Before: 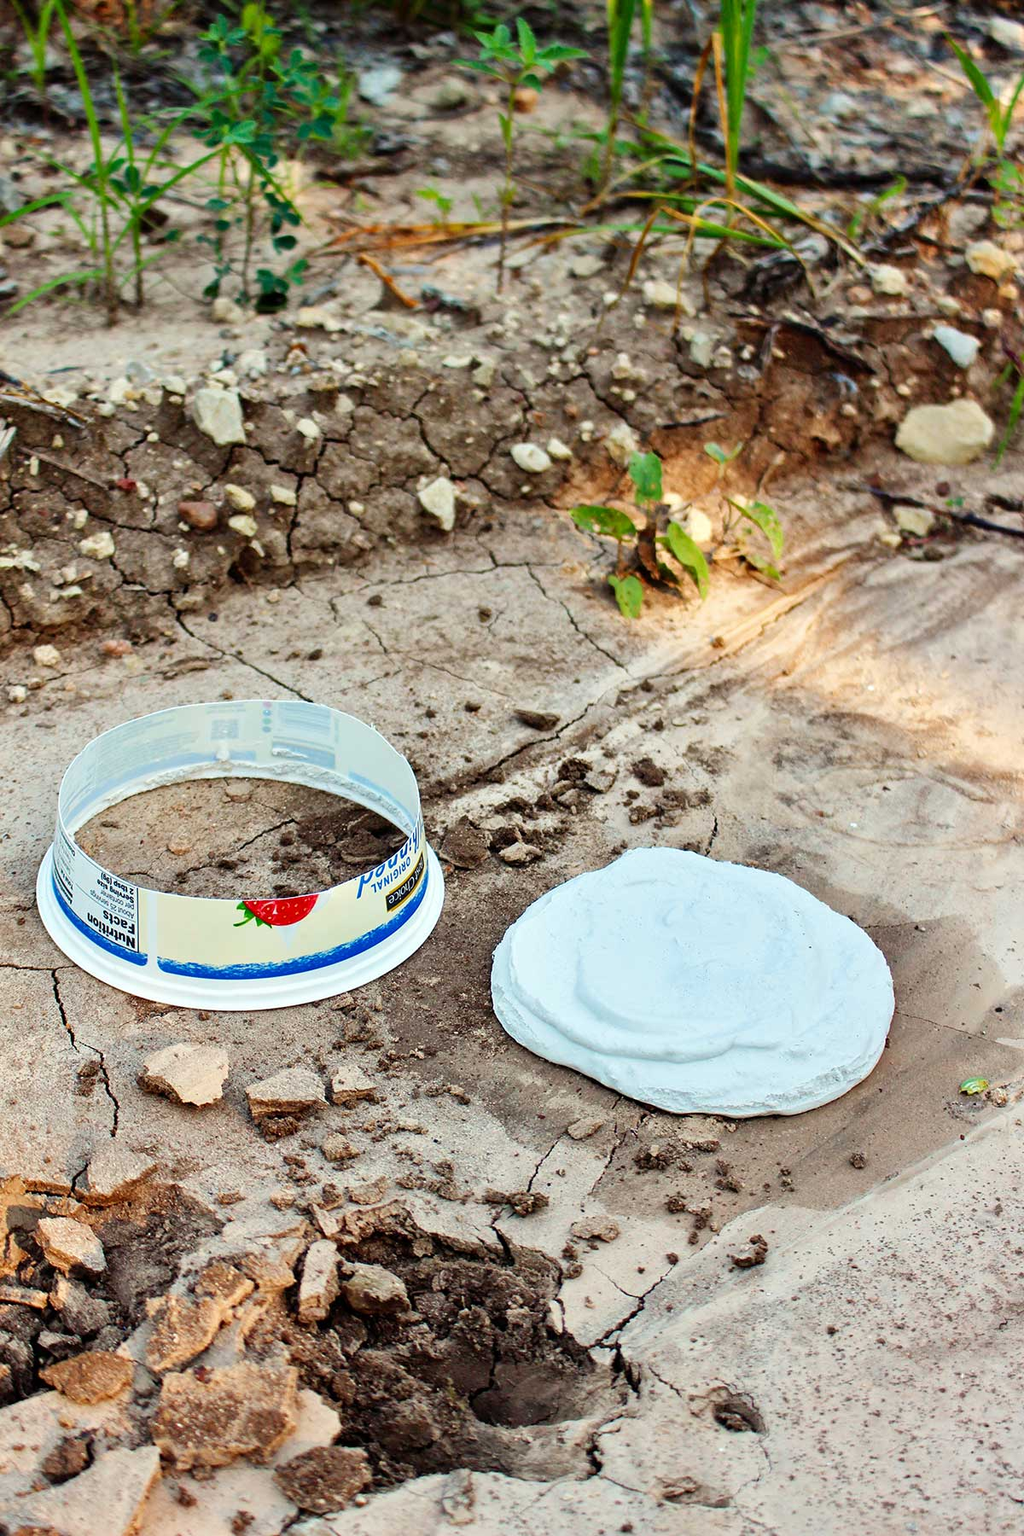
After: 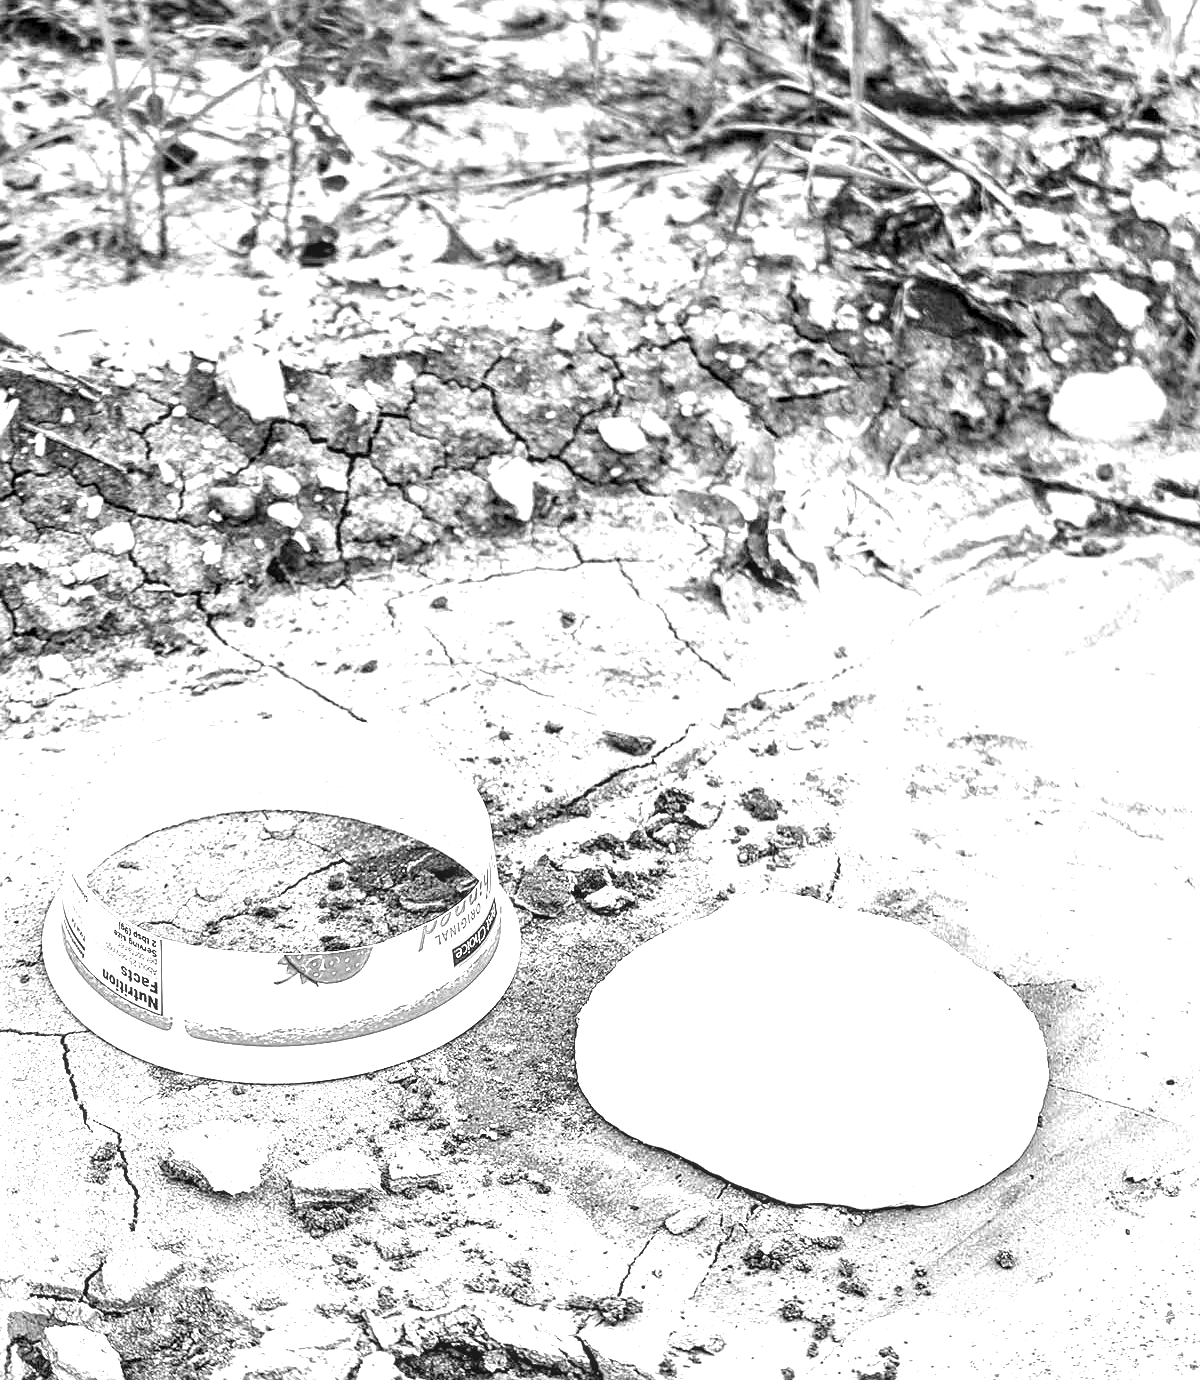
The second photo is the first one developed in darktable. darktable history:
sharpen: radius 1.967
exposure: black level correction 0.001, exposure 1.84 EV, compensate highlight preservation false
crop: top 5.667%, bottom 17.637%
local contrast: highlights 61%, detail 143%, midtone range 0.428
color balance rgb: on, module defaults
color calibration: output gray [0.267, 0.423, 0.261, 0], illuminant same as pipeline (D50), adaptation none (bypass)
tone equalizer: on, module defaults
